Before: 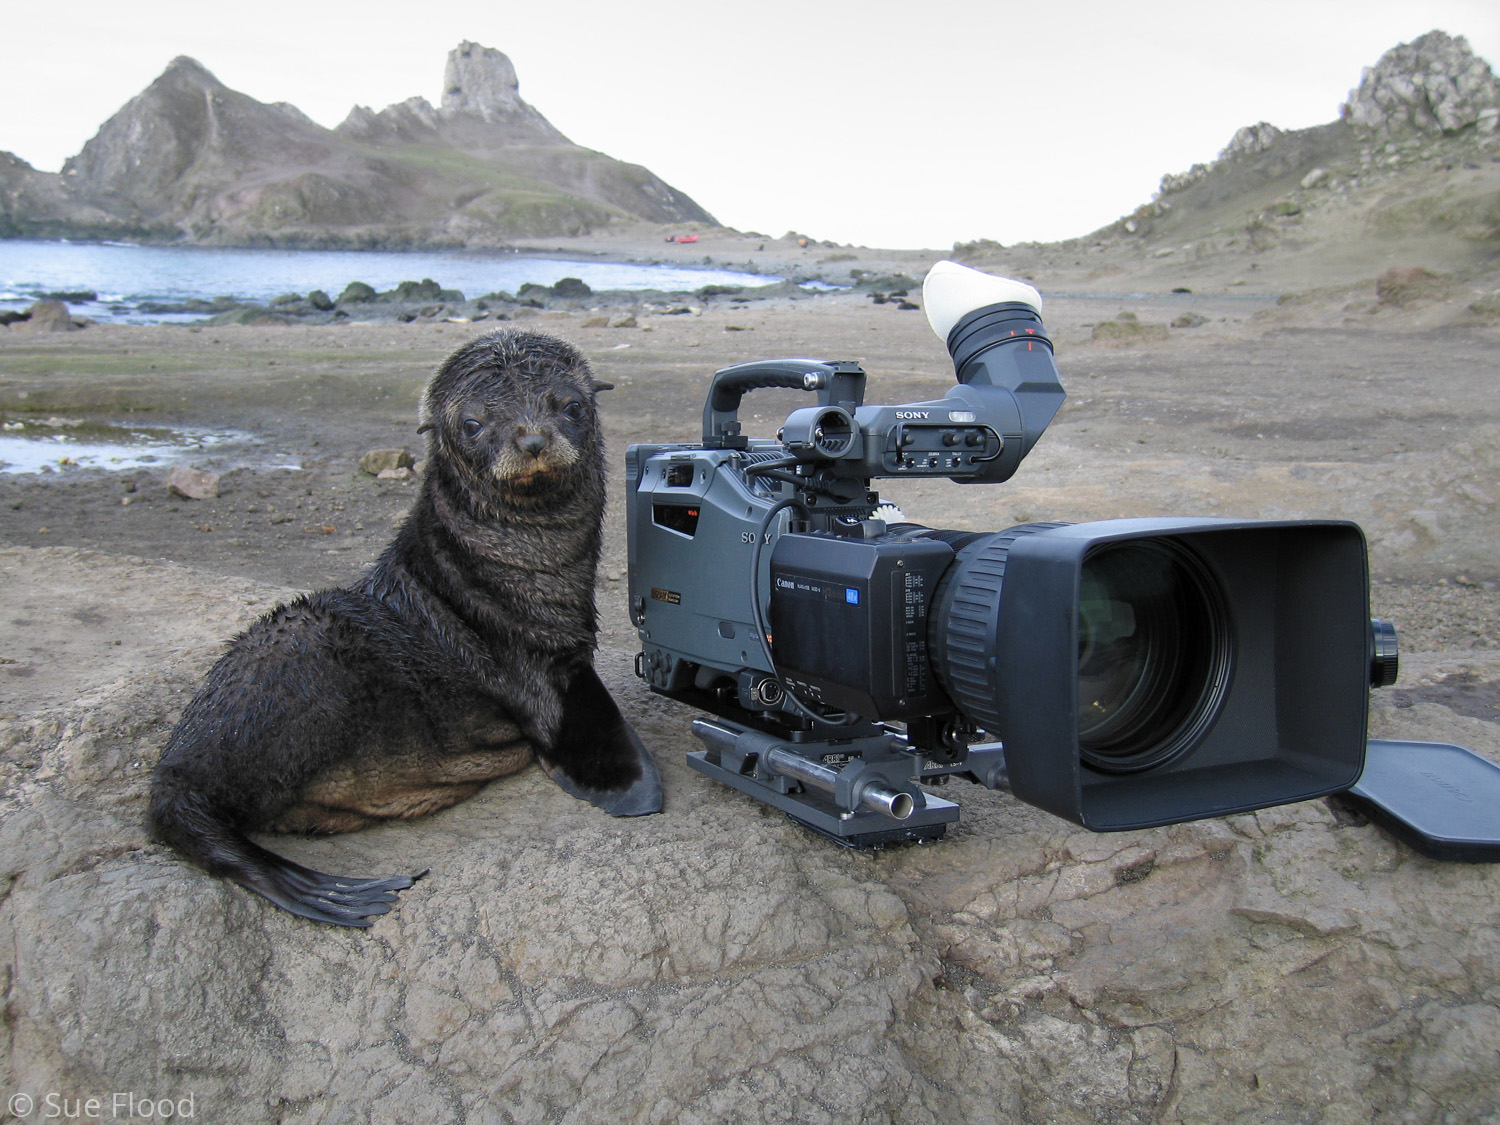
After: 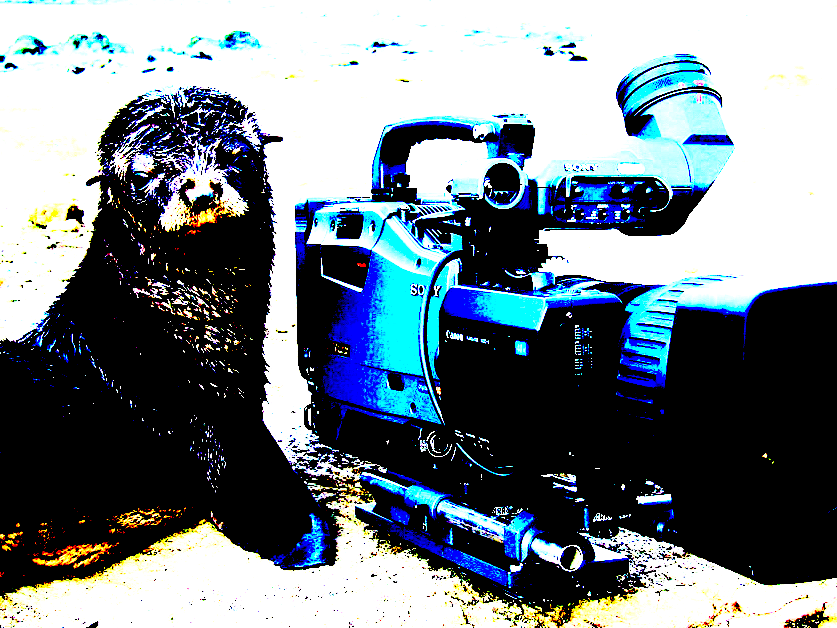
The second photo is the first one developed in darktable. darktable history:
crop and rotate: left 22.13%, top 22.054%, right 22.026%, bottom 22.102%
exposure: black level correction 0.1, exposure 3 EV, compensate highlight preservation false
base curve: curves: ch0 [(0, 0) (0.005, 0.002) (0.193, 0.295) (0.399, 0.664) (0.75, 0.928) (1, 1)]
